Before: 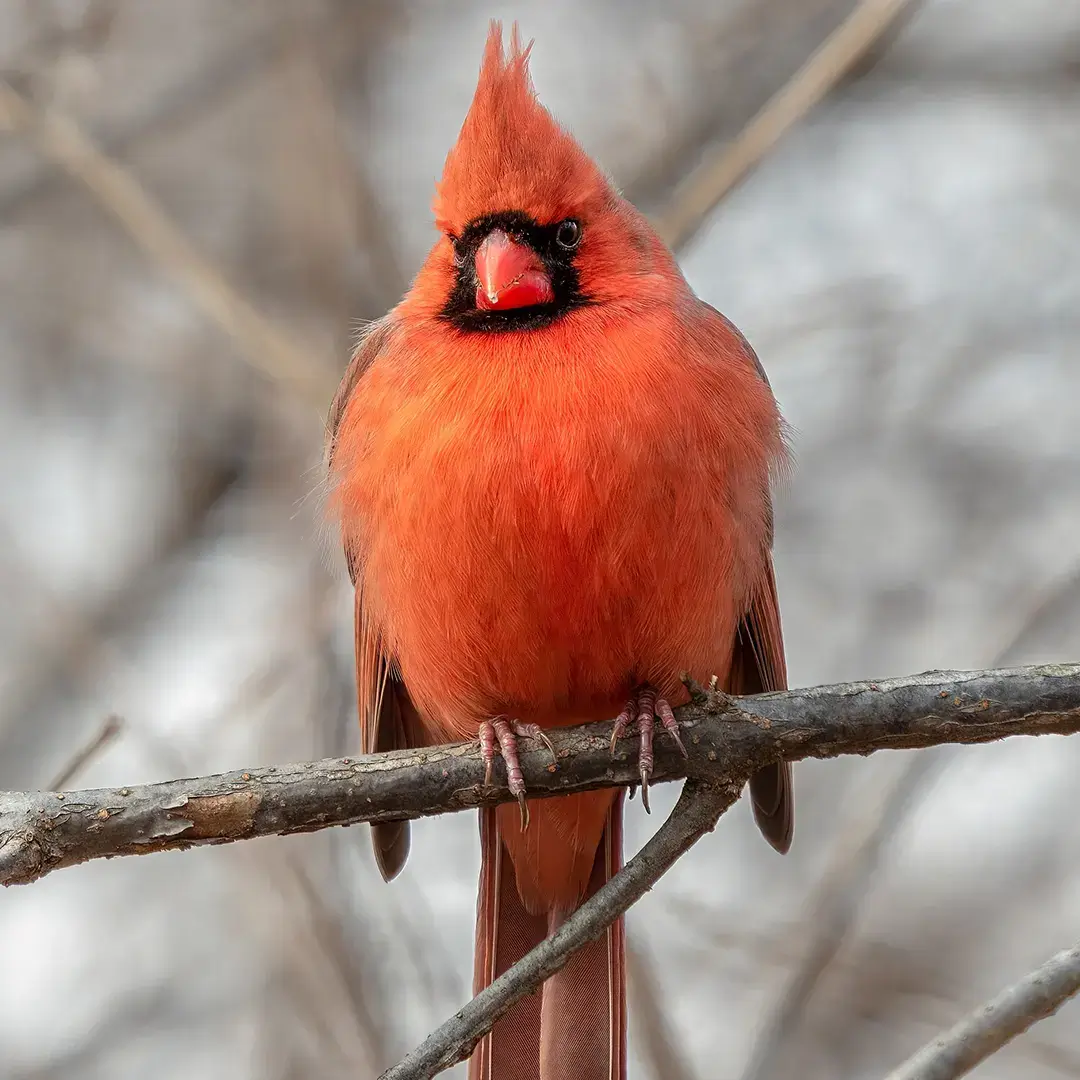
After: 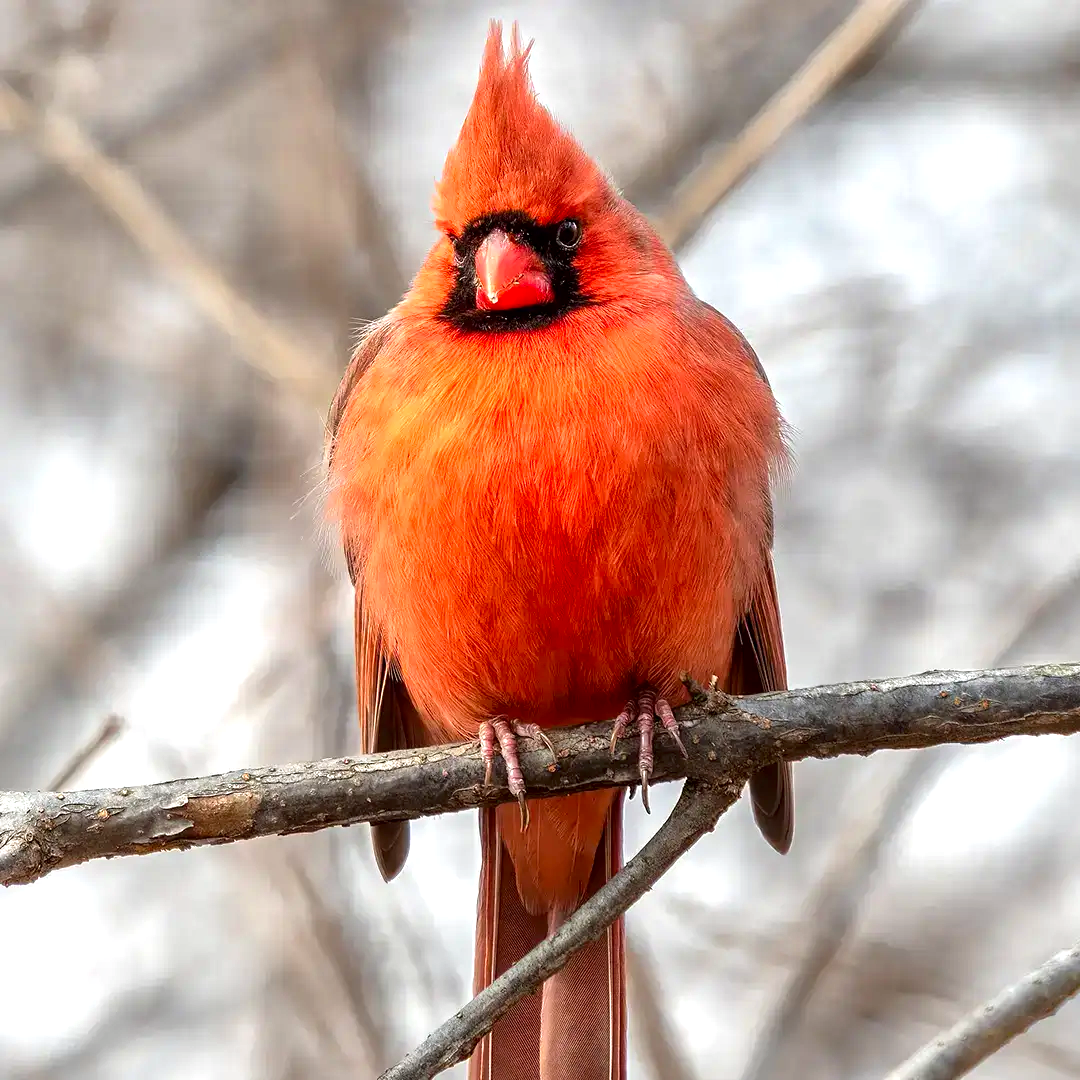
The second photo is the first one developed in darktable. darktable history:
local contrast: mode bilateral grid, contrast 20, coarseness 50, detail 144%, midtone range 0.2
exposure: black level correction 0.001, exposure 0.5 EV, compensate exposure bias true, compensate highlight preservation false
color balance: lift [1, 1, 0.999, 1.001], gamma [1, 1.003, 1.005, 0.995], gain [1, 0.992, 0.988, 1.012], contrast 5%, output saturation 110%
